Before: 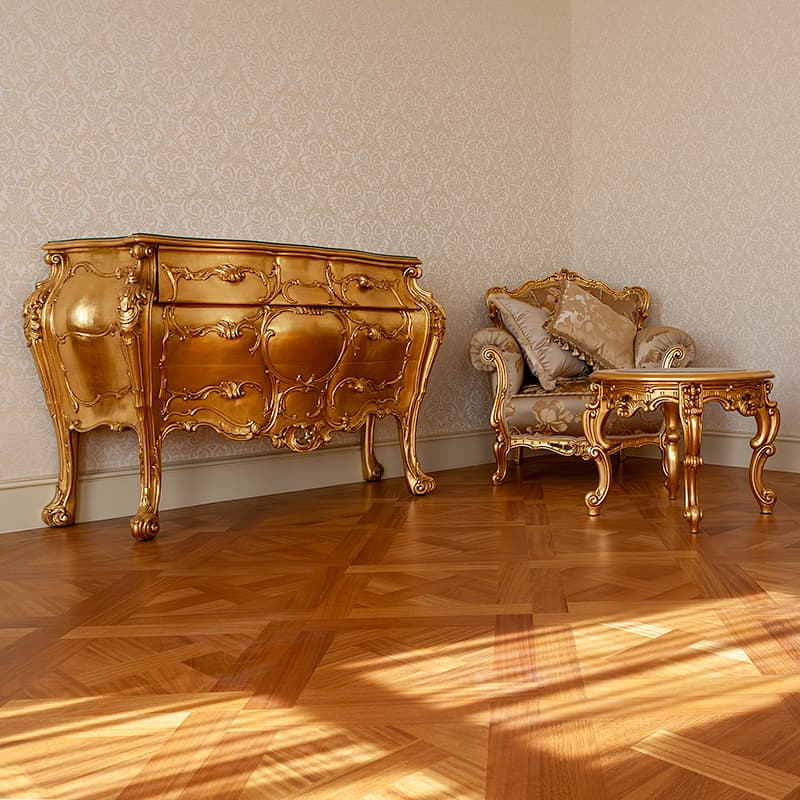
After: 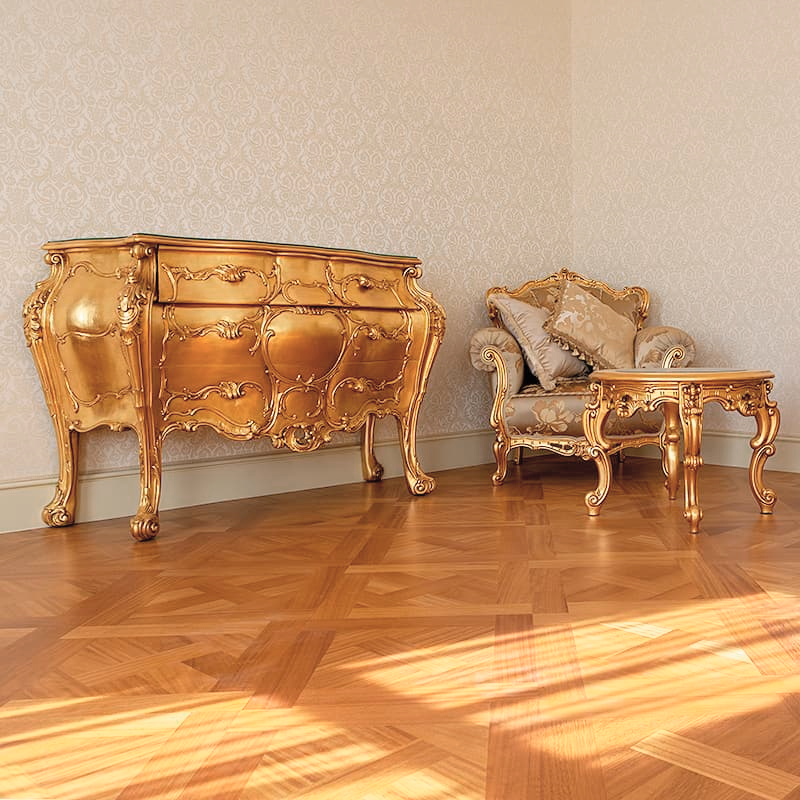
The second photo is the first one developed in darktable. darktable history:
color zones: curves: ch0 [(0, 0.465) (0.092, 0.596) (0.289, 0.464) (0.429, 0.453) (0.571, 0.464) (0.714, 0.455) (0.857, 0.462) (1, 0.465)]
contrast brightness saturation: brightness 0.147
